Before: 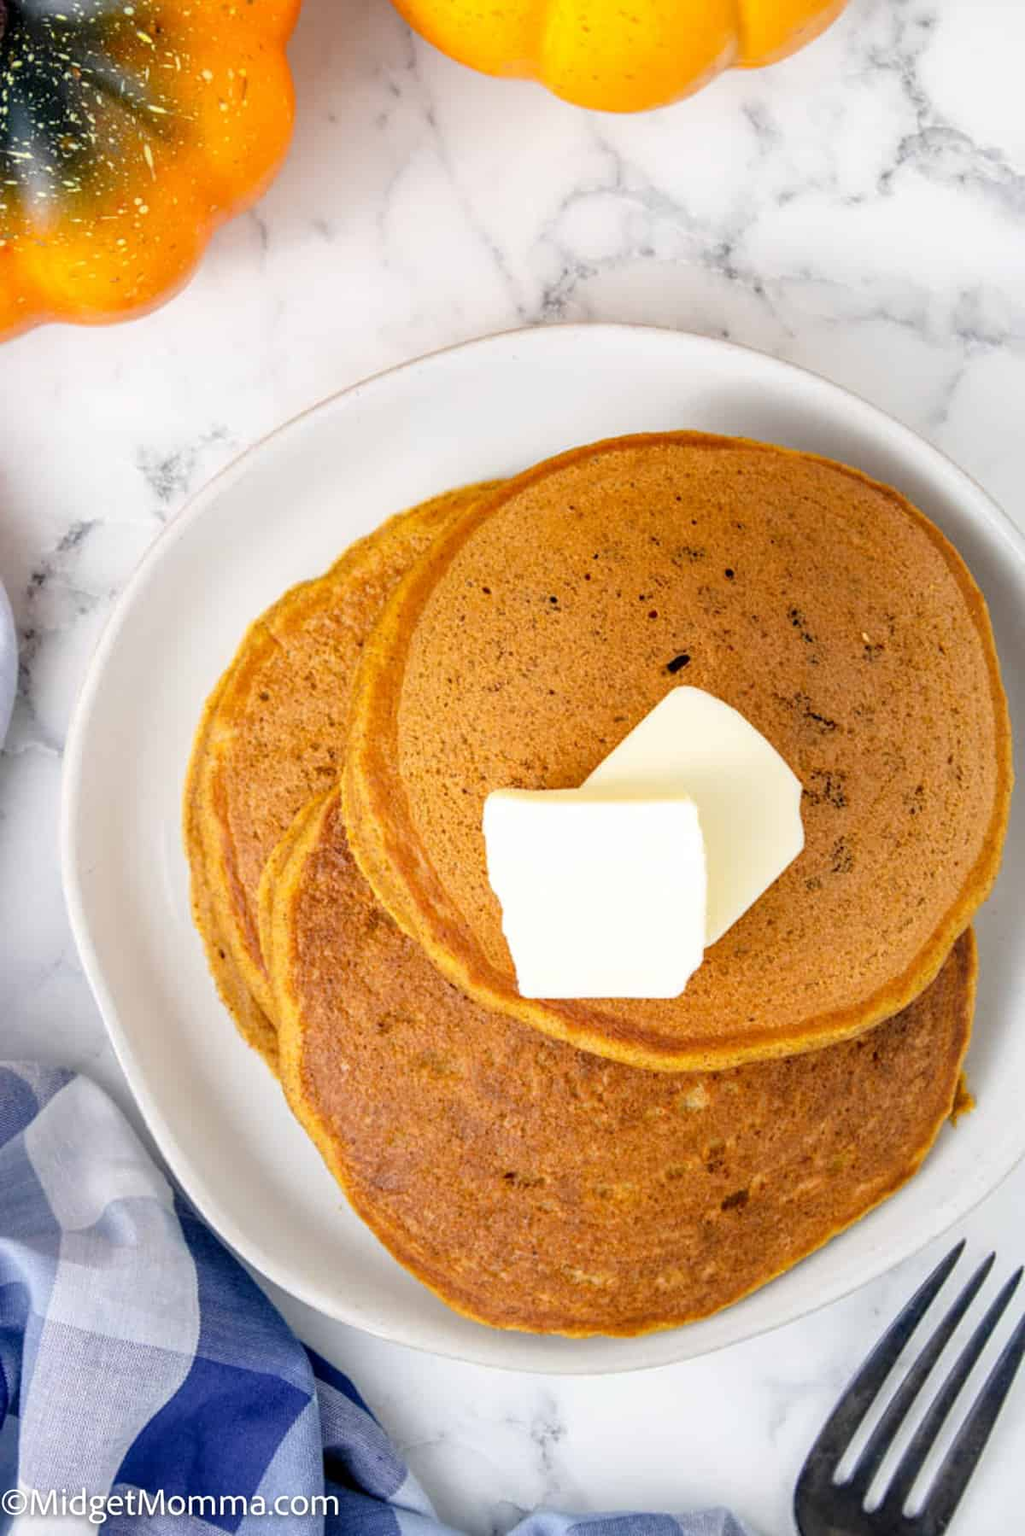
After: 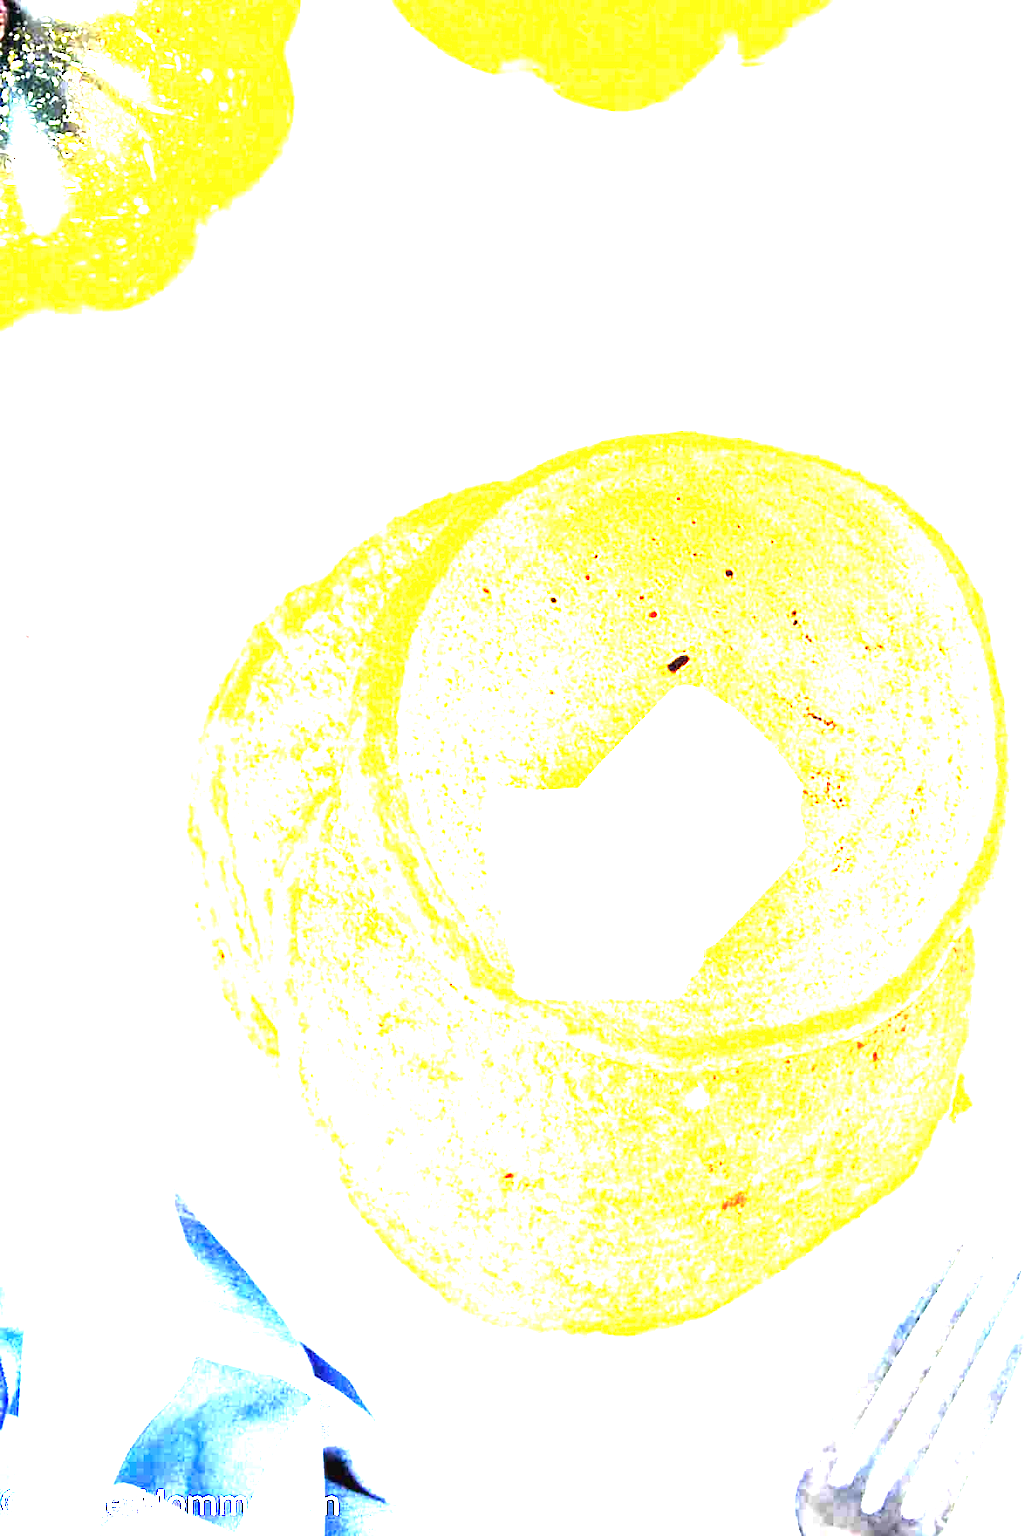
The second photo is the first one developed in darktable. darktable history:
exposure: black level correction 0, exposure 4.047 EV, compensate exposure bias true, compensate highlight preservation false
tone equalizer: -8 EV -1.12 EV, -7 EV -1 EV, -6 EV -0.892 EV, -5 EV -0.566 EV, -3 EV 0.55 EV, -2 EV 0.851 EV, -1 EV 0.987 EV, +0 EV 1.06 EV, edges refinement/feathering 500, mask exposure compensation -1.57 EV, preserve details no
